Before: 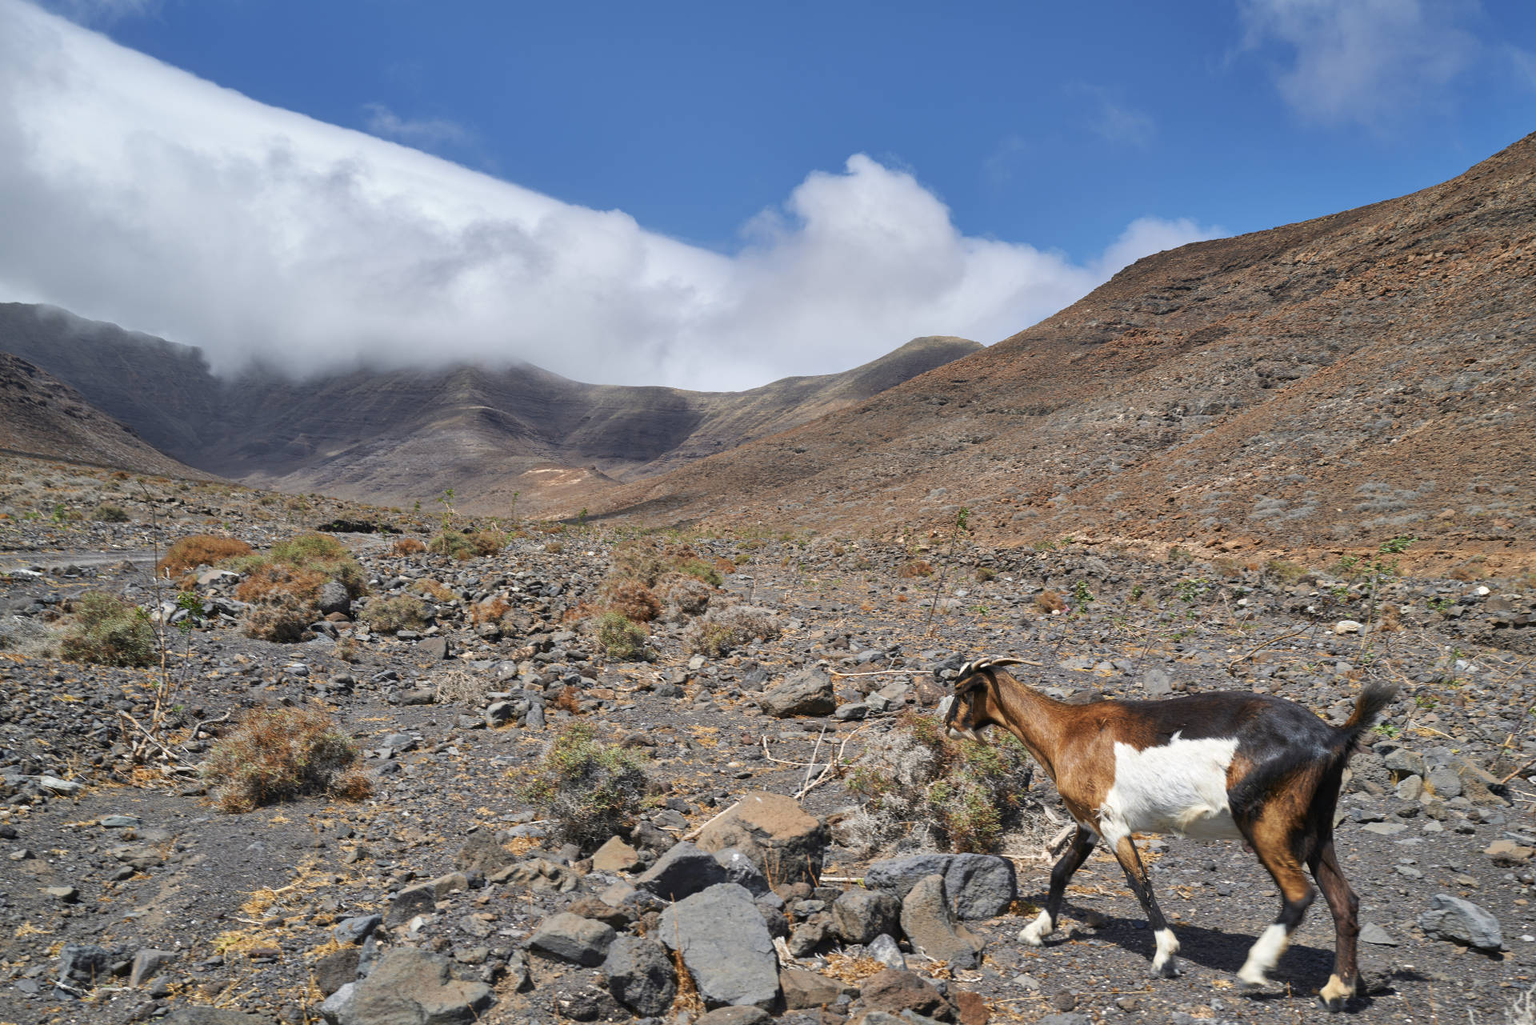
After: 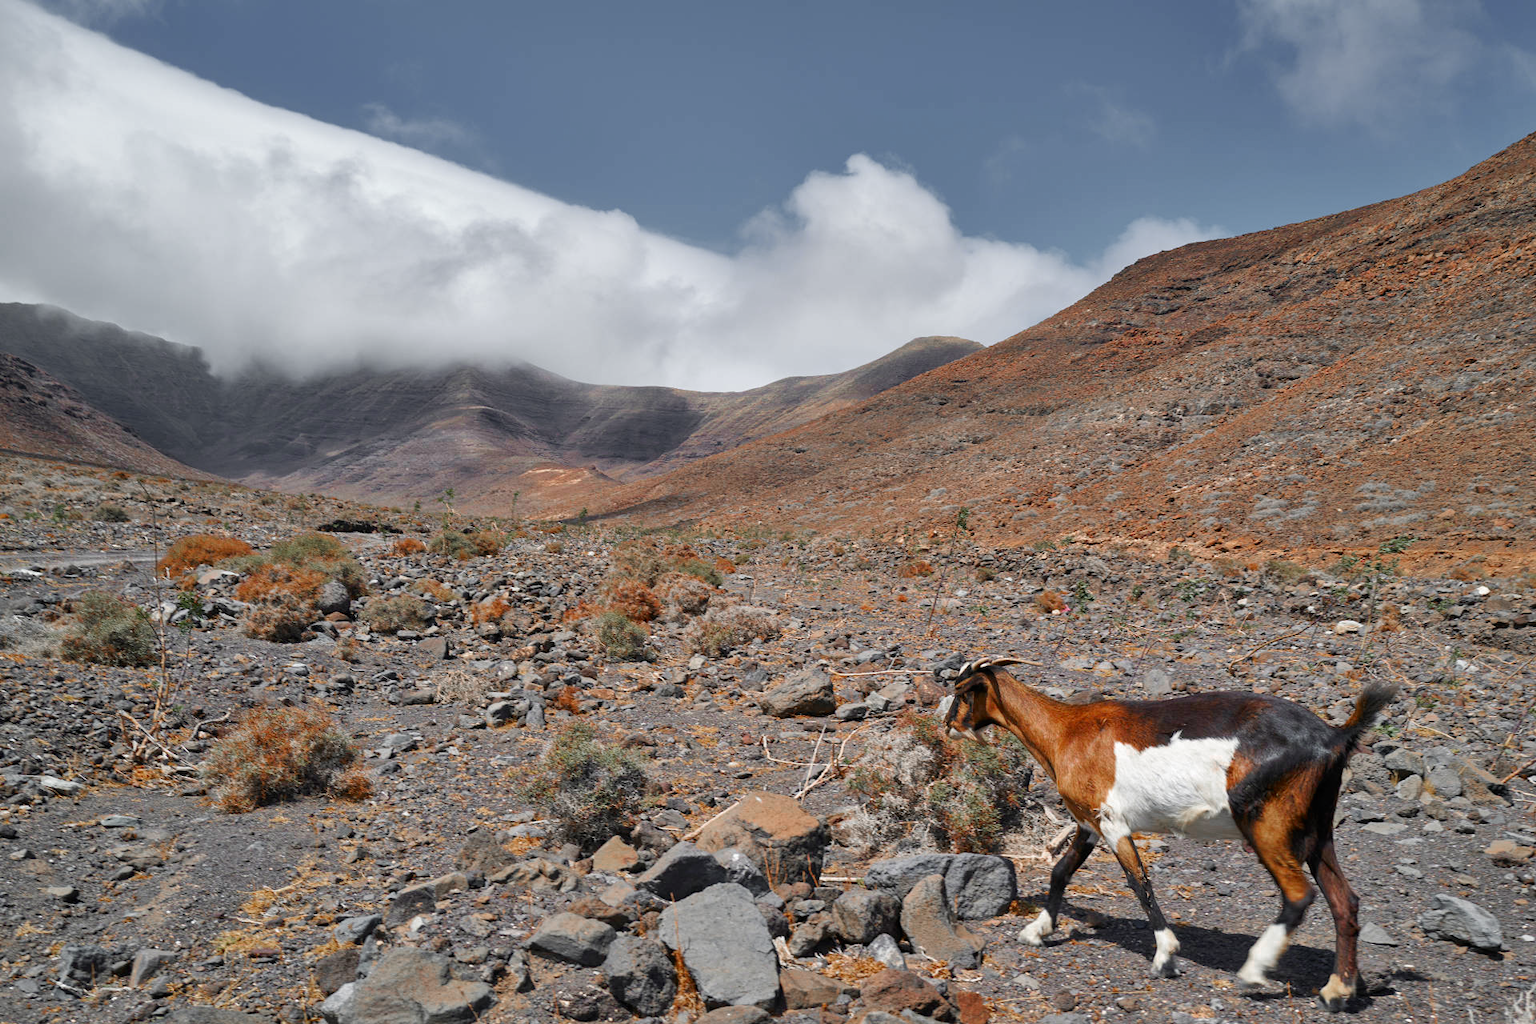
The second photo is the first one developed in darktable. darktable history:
color zones: curves: ch0 [(0, 0.48) (0.209, 0.398) (0.305, 0.332) (0.429, 0.493) (0.571, 0.5) (0.714, 0.5) (0.857, 0.5) (1, 0.48)]; ch1 [(0, 0.736) (0.143, 0.625) (0.225, 0.371) (0.429, 0.256) (0.571, 0.241) (0.714, 0.213) (0.857, 0.48) (1, 0.736)]; ch2 [(0, 0.448) (0.143, 0.498) (0.286, 0.5) (0.429, 0.5) (0.571, 0.5) (0.714, 0.5) (0.857, 0.5) (1, 0.448)]
